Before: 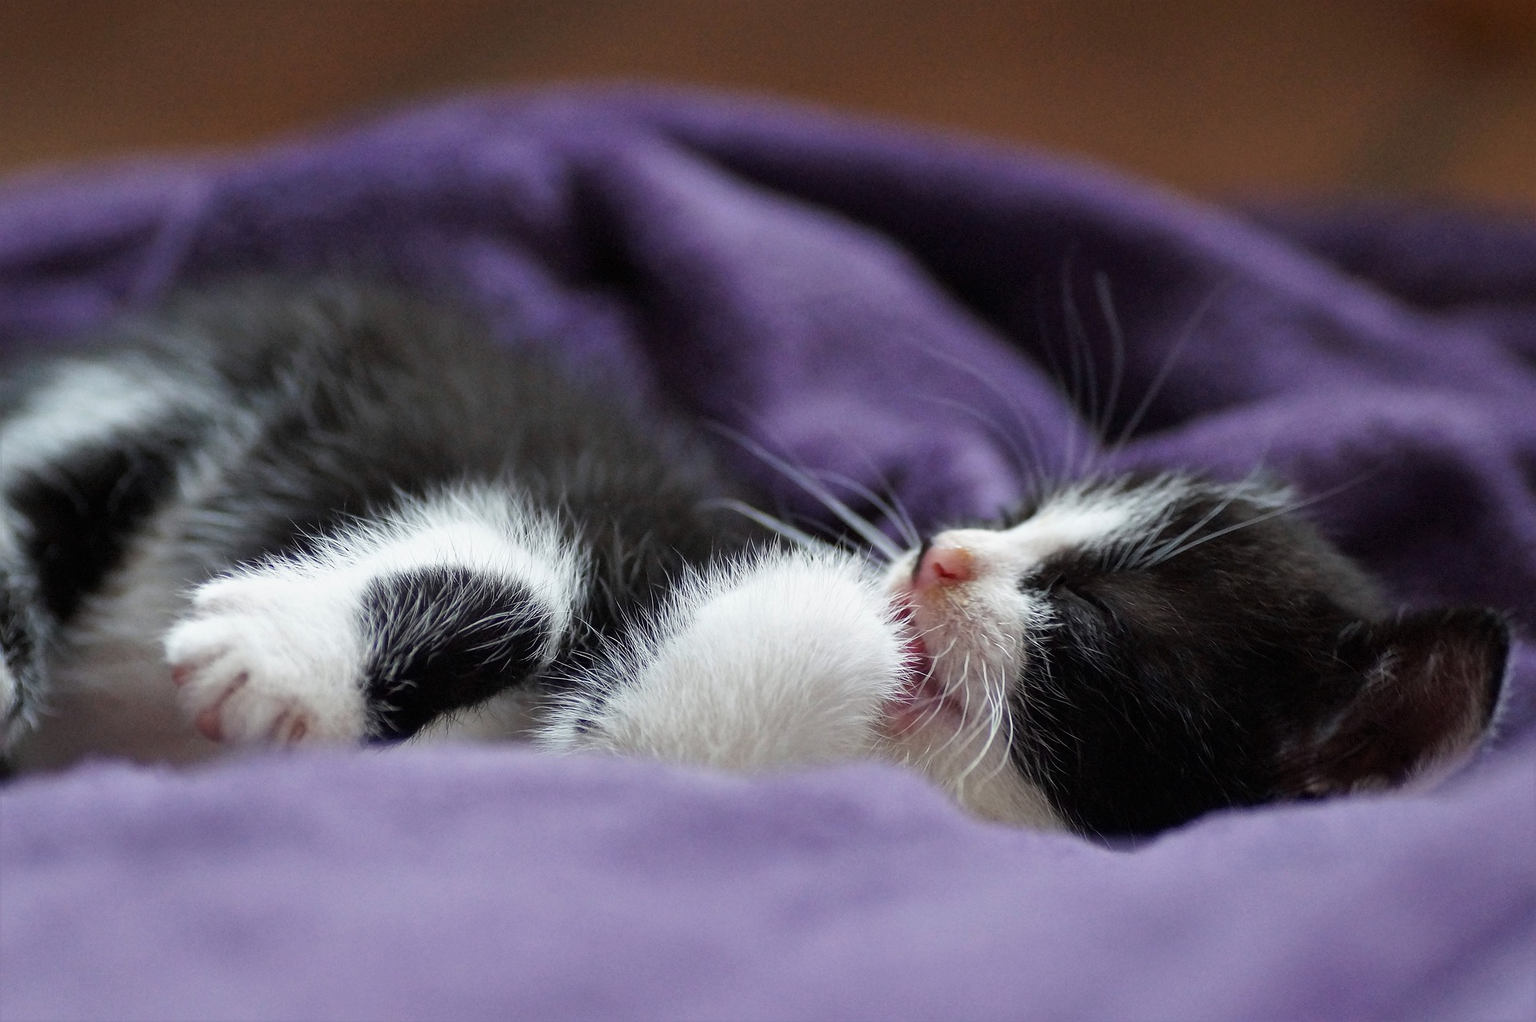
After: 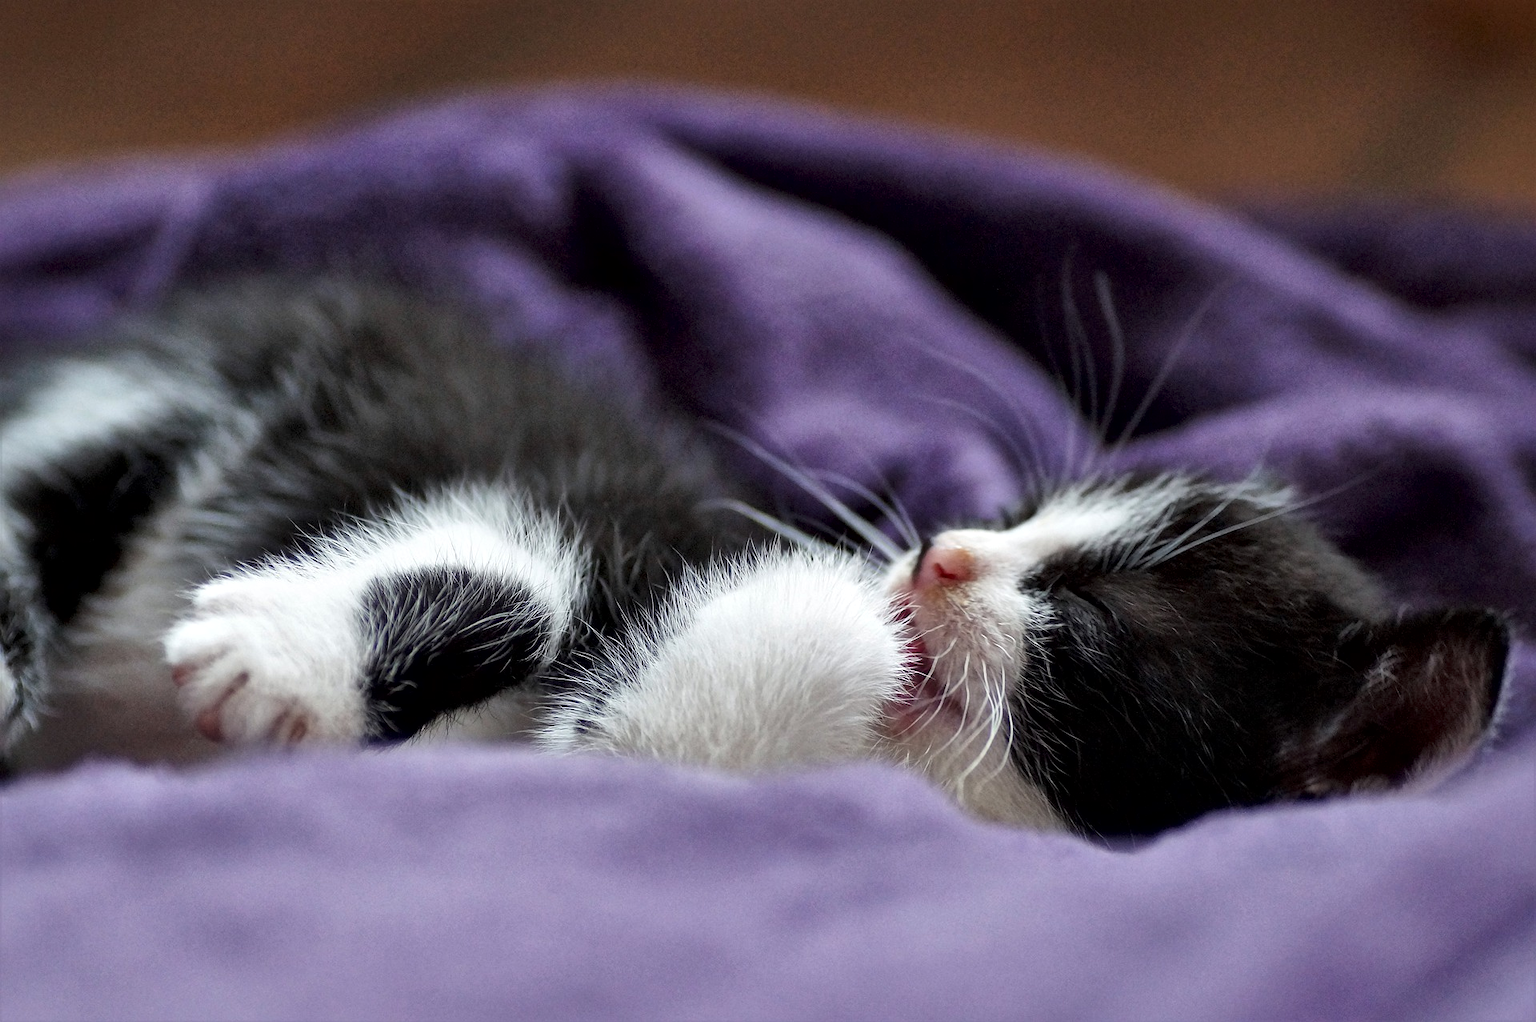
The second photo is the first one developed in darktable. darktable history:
local contrast: mode bilateral grid, contrast 24, coarseness 60, detail 150%, midtone range 0.2
